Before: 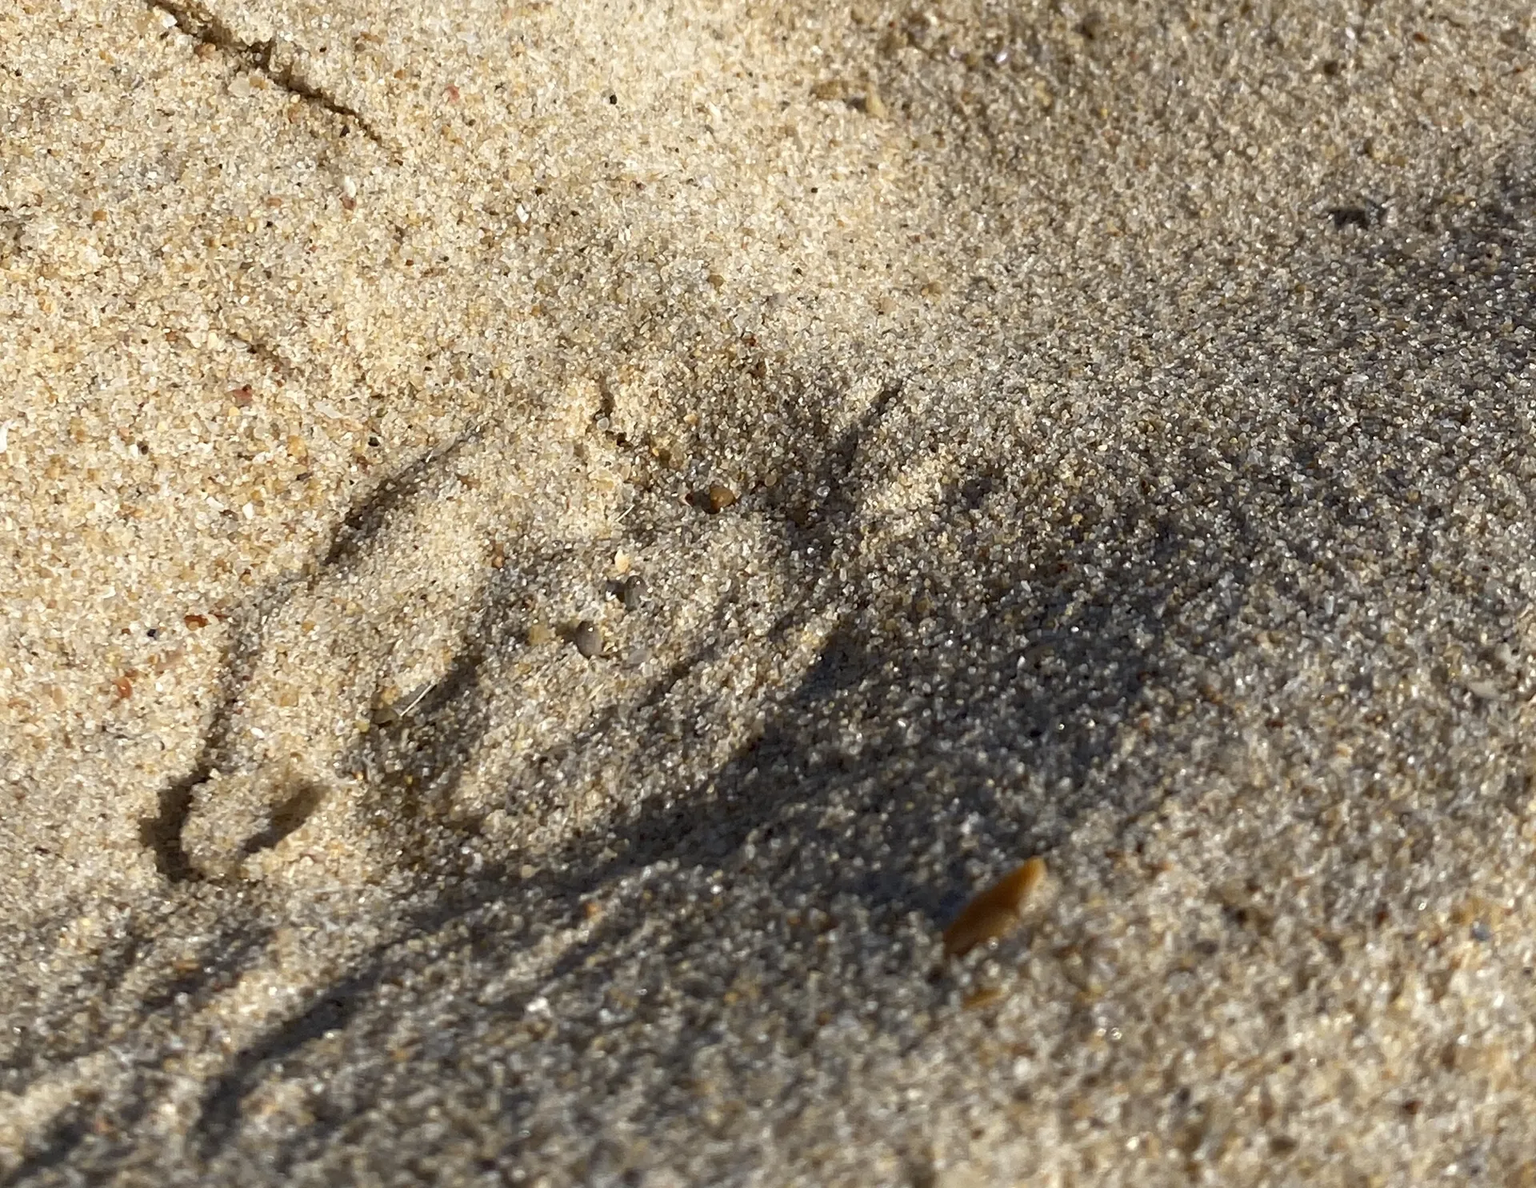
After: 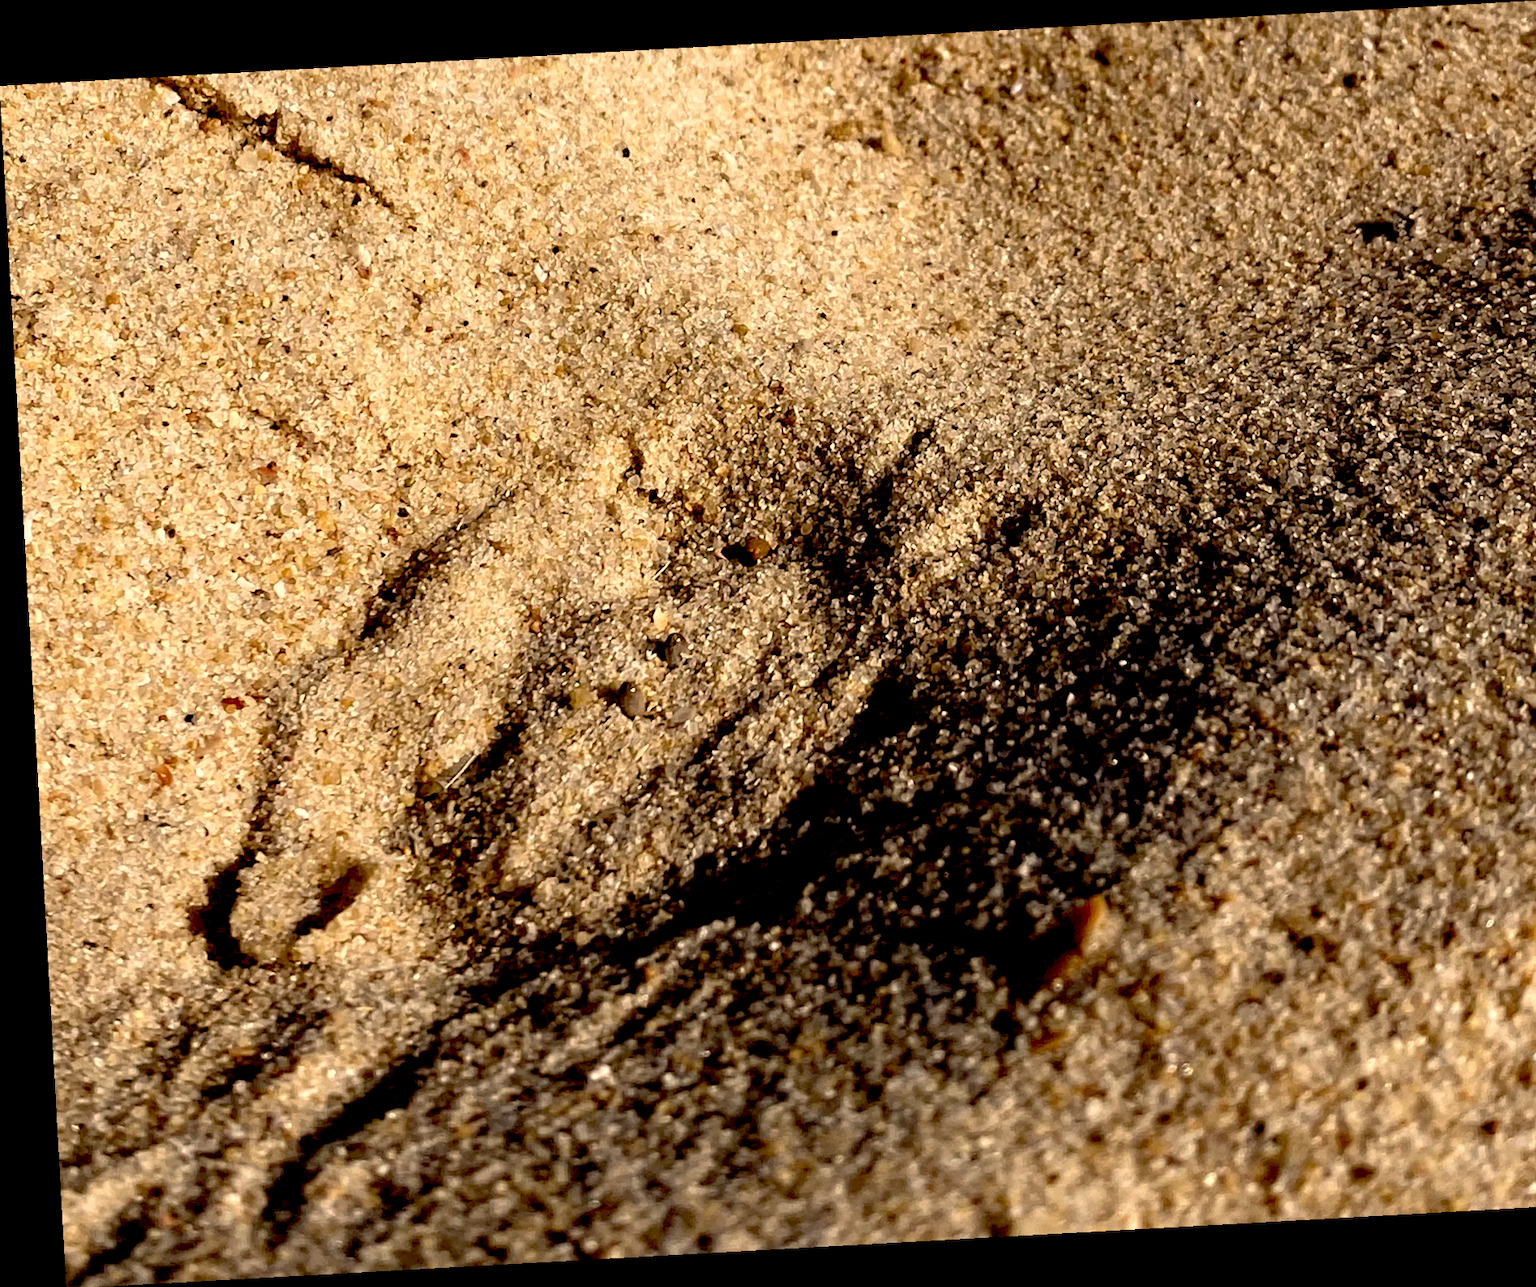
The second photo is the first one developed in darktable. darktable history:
rgb curve: curves: ch2 [(0, 0) (0.567, 0.512) (1, 1)], mode RGB, independent channels
exposure: black level correction 0.056, compensate highlight preservation false
white balance: red 1.127, blue 0.943
rotate and perspective: rotation -3.18°, automatic cropping off
crop and rotate: right 5.167%
